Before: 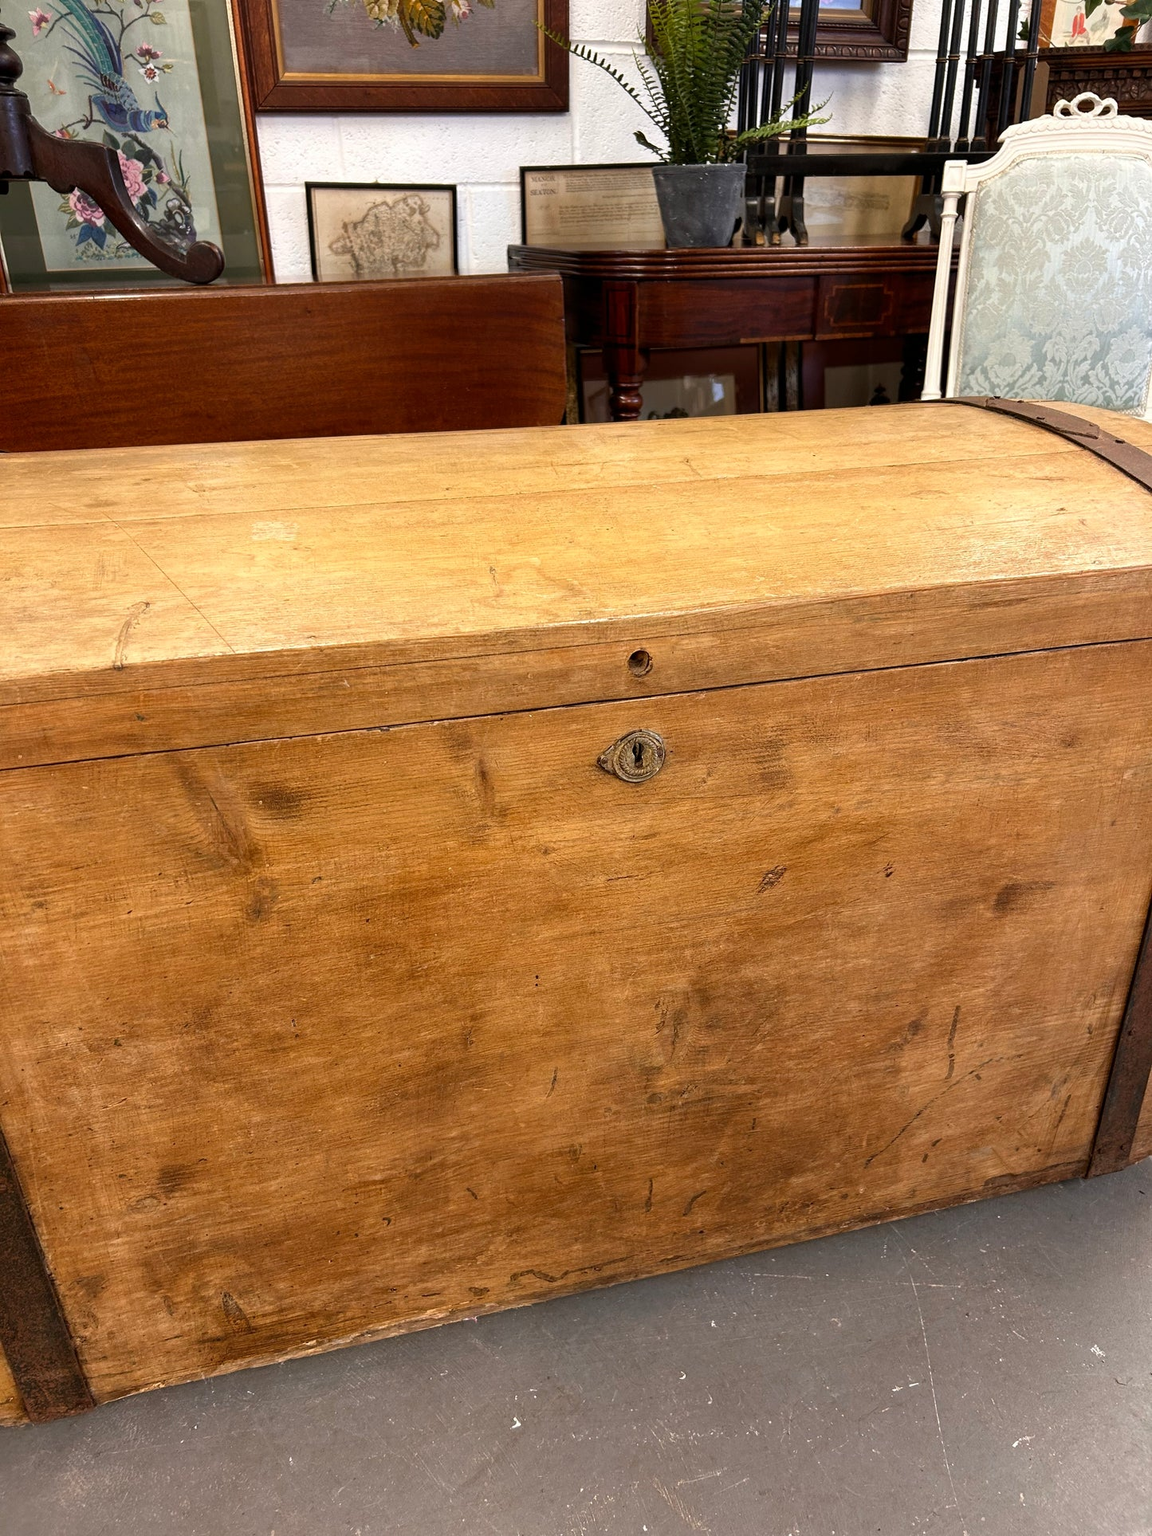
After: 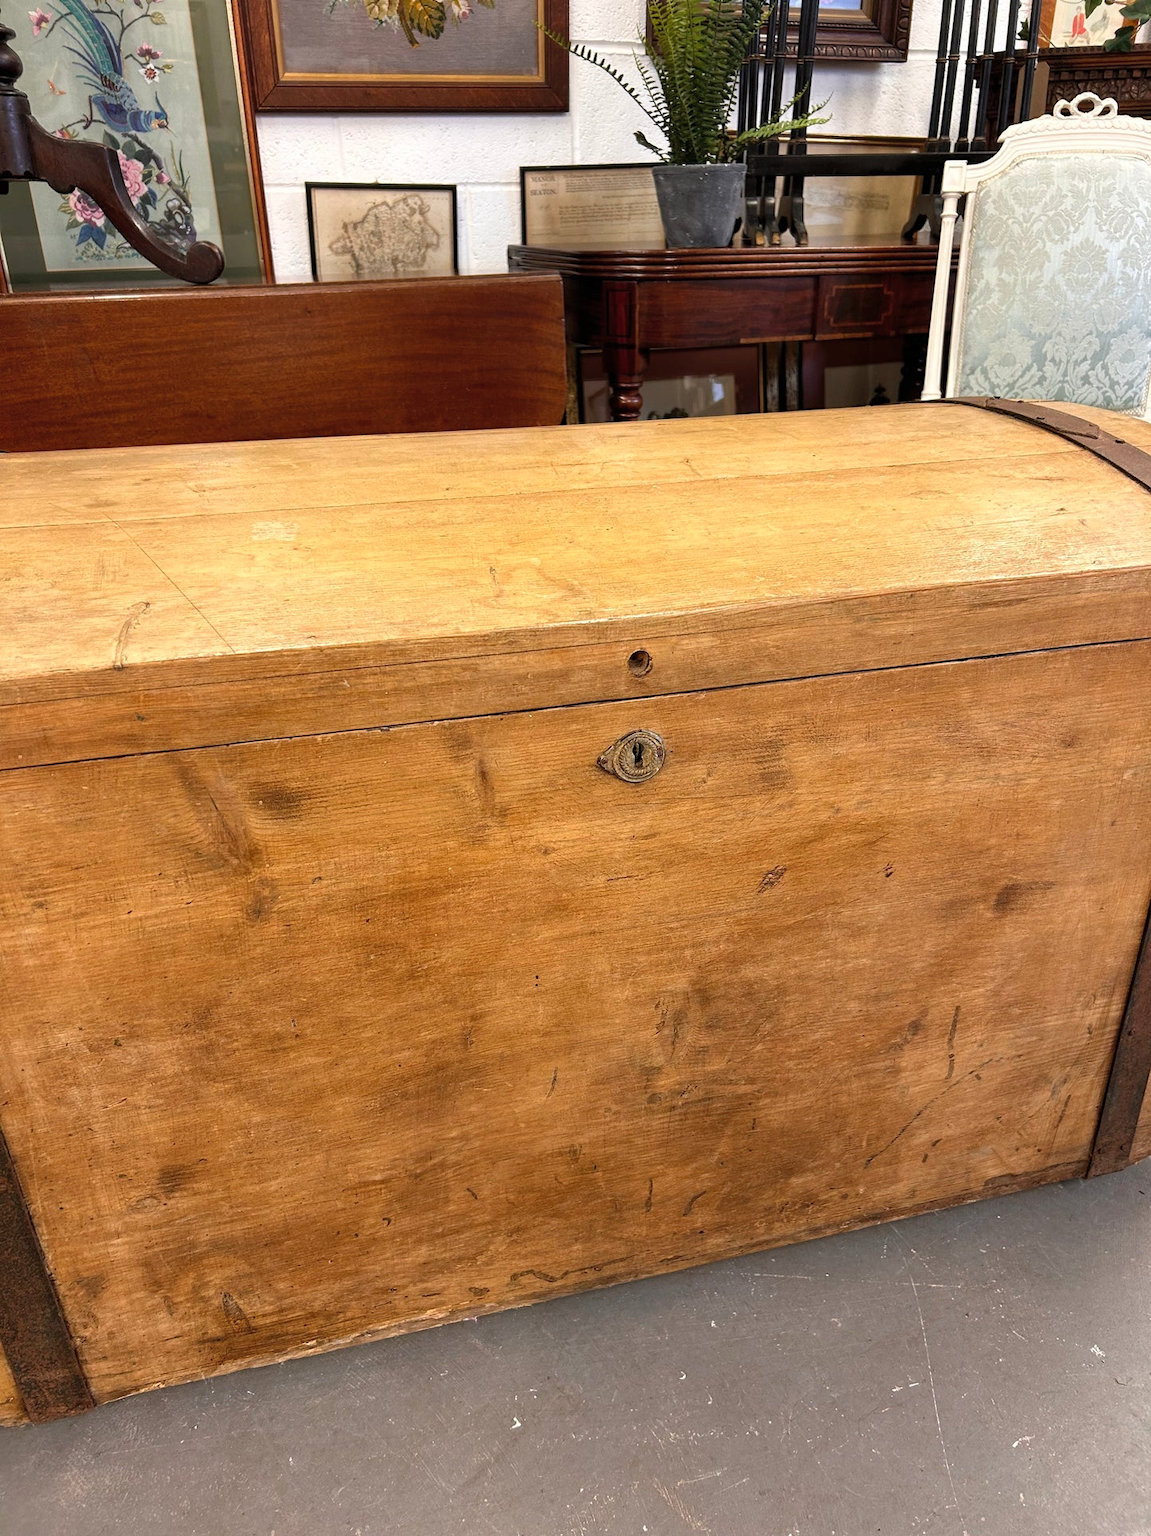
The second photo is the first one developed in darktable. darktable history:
contrast brightness saturation: contrast 0.05, brightness 0.06, saturation 0.01
shadows and highlights: shadows 29.61, highlights -30.47, low approximation 0.01, soften with gaussian
white balance: emerald 1
